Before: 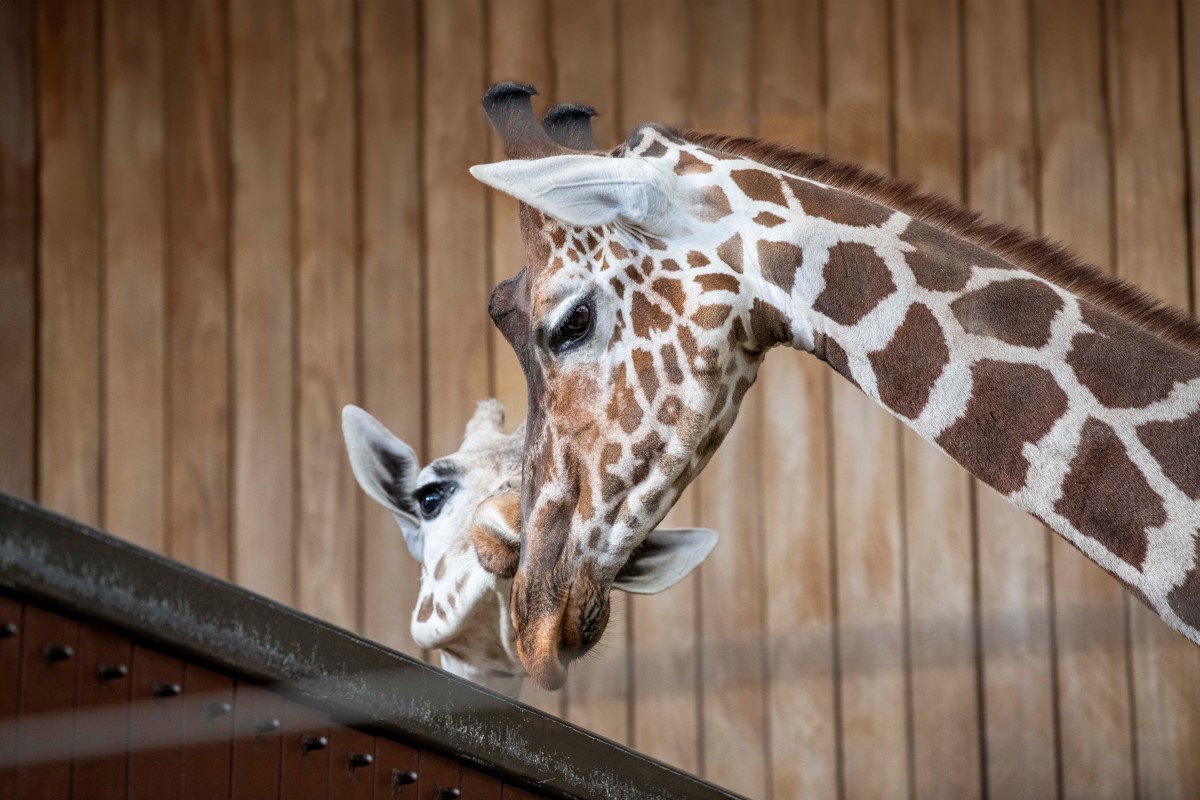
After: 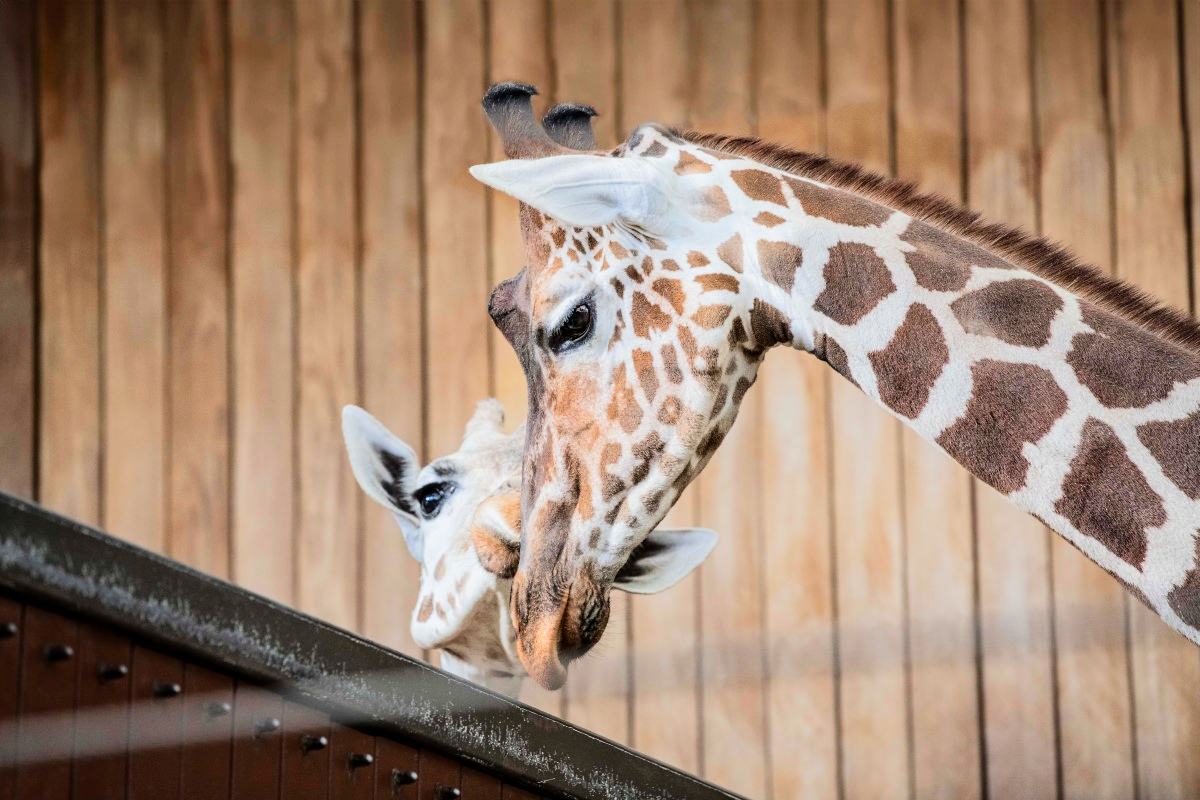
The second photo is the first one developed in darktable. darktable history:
tone equalizer: -7 EV 0.164 EV, -6 EV 0.571 EV, -5 EV 1.14 EV, -4 EV 1.31 EV, -3 EV 1.14 EV, -2 EV 0.6 EV, -1 EV 0.162 EV, edges refinement/feathering 500, mask exposure compensation -1.57 EV, preserve details no
exposure: exposure -0.212 EV, compensate highlight preservation false
